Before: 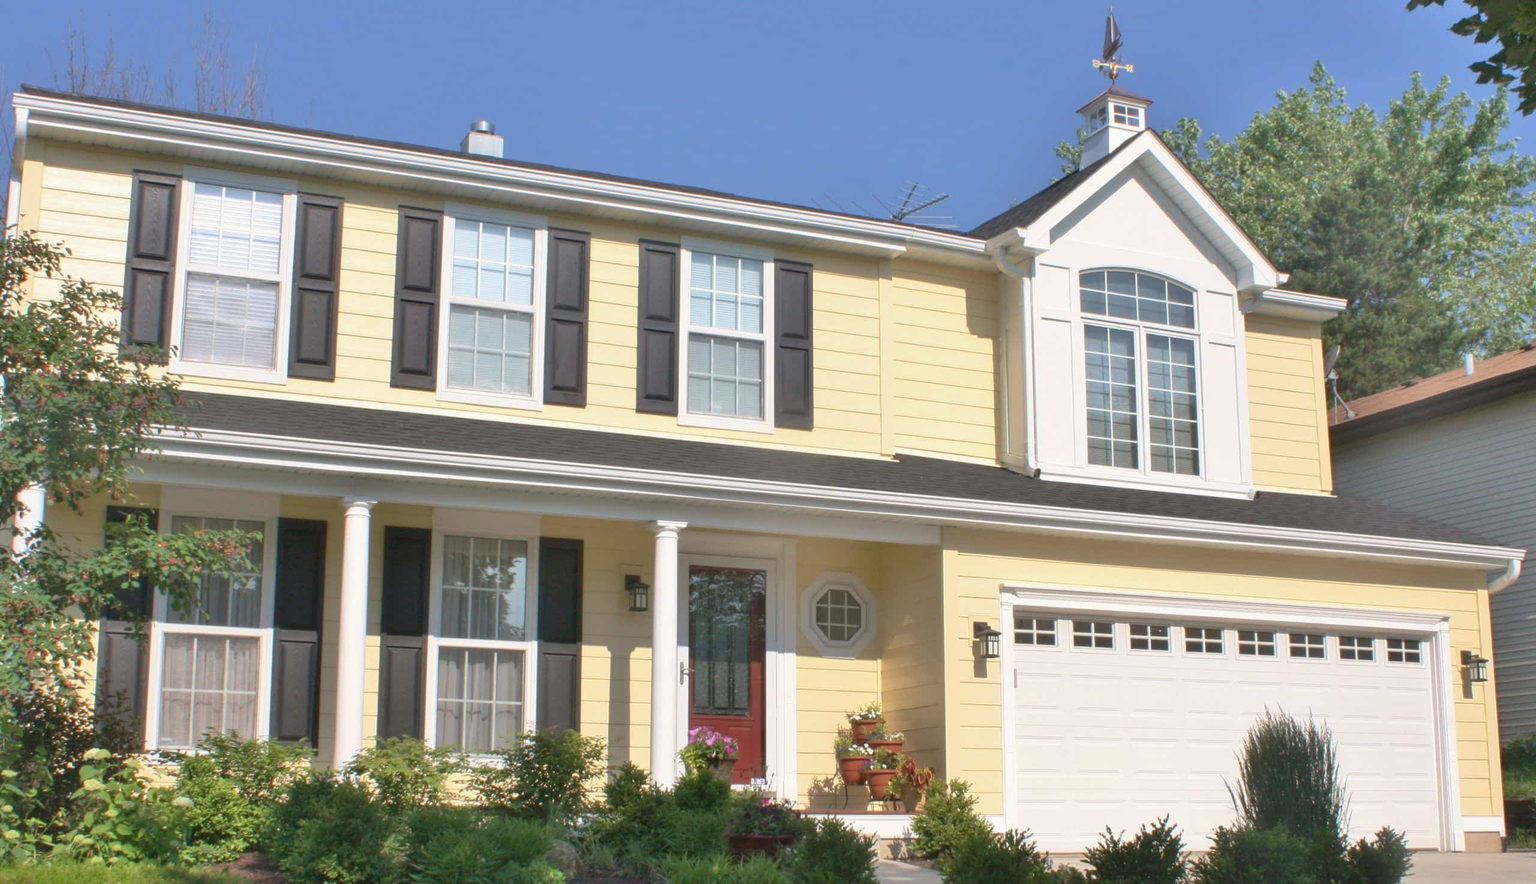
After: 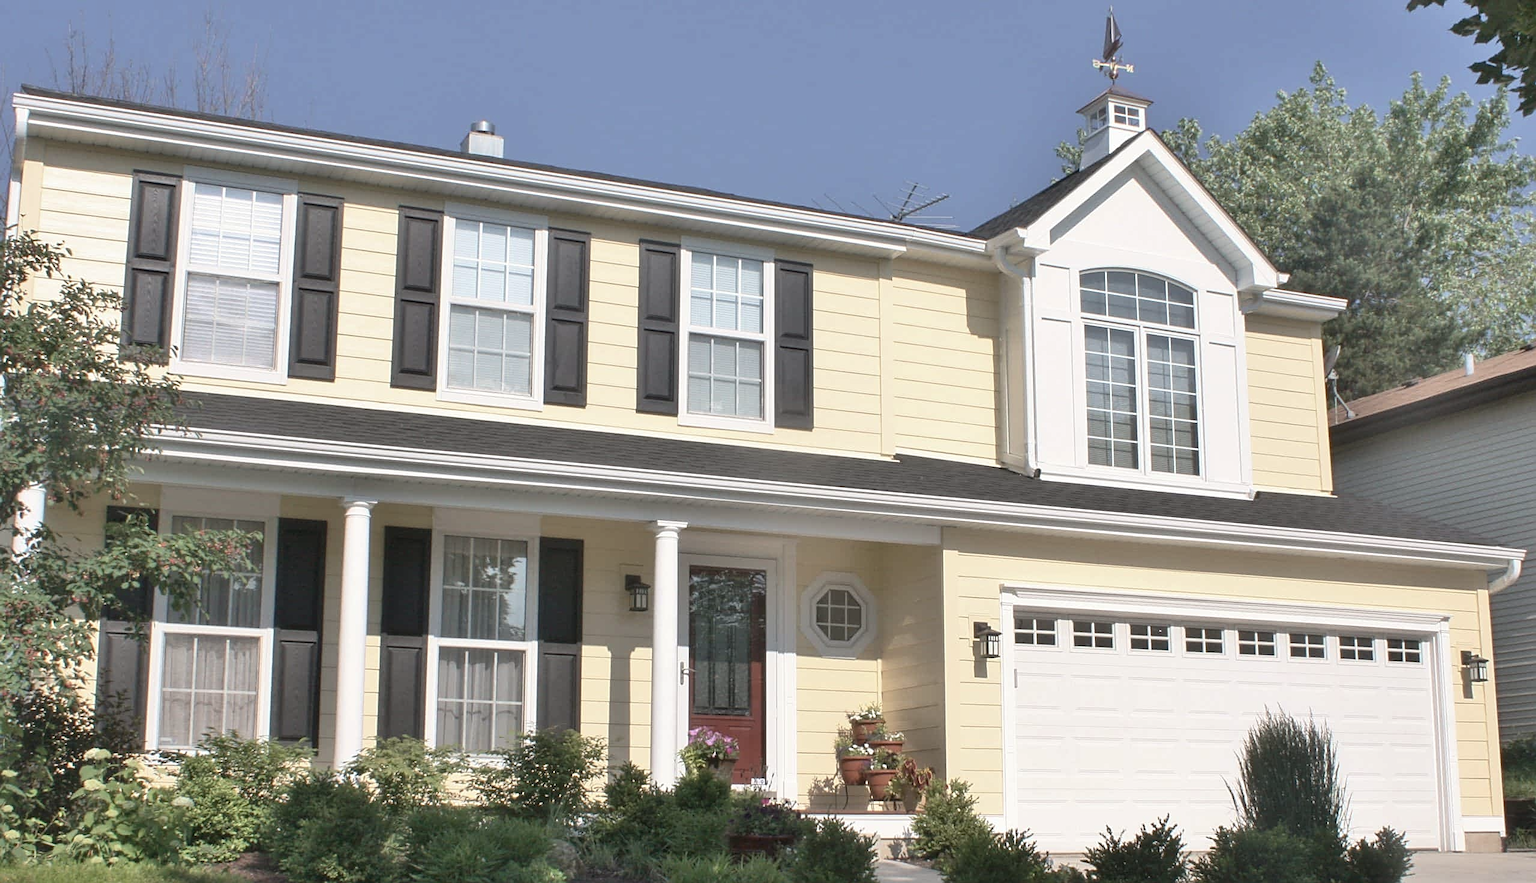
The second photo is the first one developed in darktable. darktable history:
contrast brightness saturation: contrast 0.1, saturation -0.36
color balance: on, module defaults
sharpen: on, module defaults
